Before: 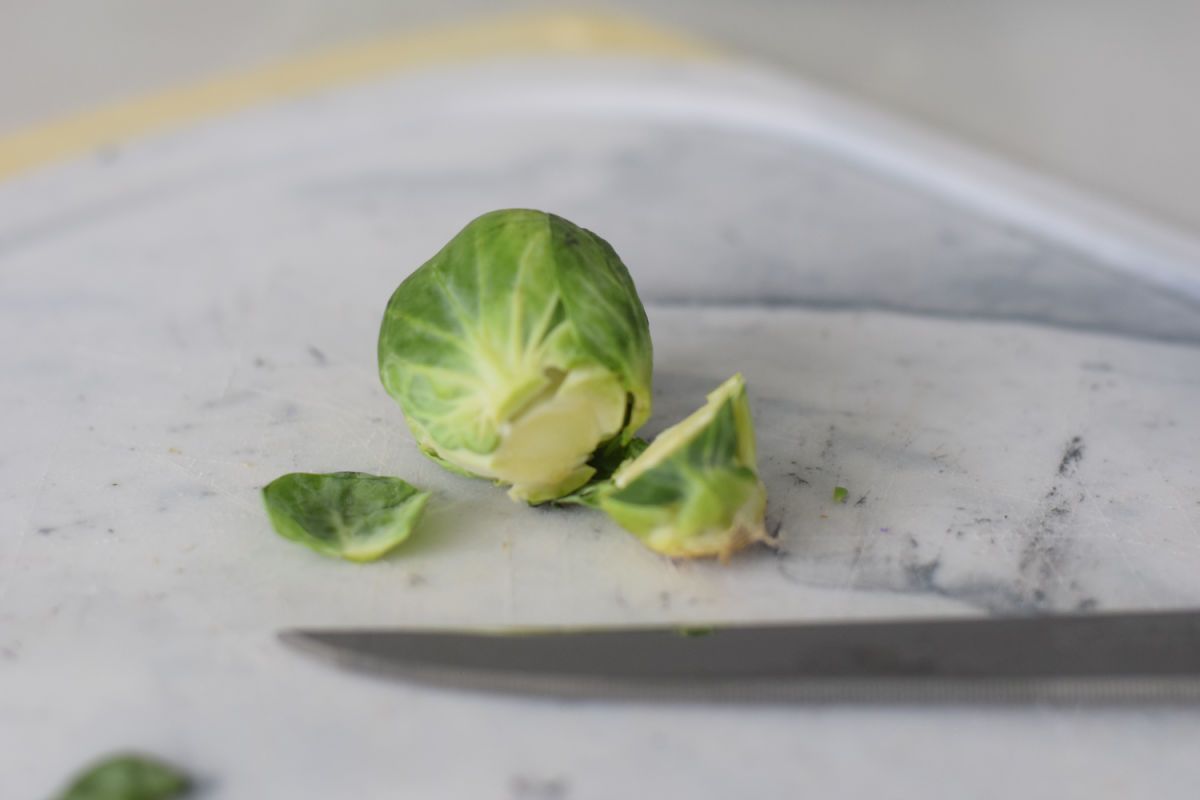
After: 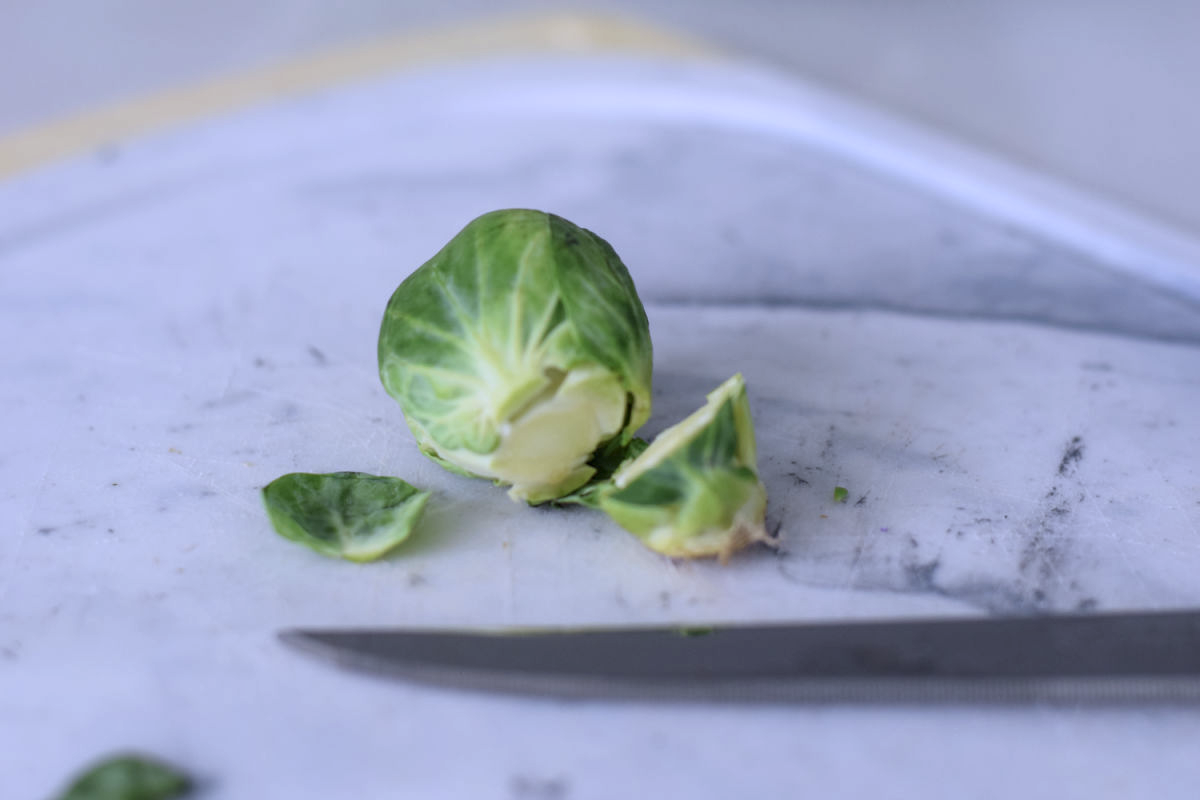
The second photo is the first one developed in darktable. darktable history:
color calibration: illuminant as shot in camera, x 0.379, y 0.396, temperature 4138.76 K
local contrast: on, module defaults
